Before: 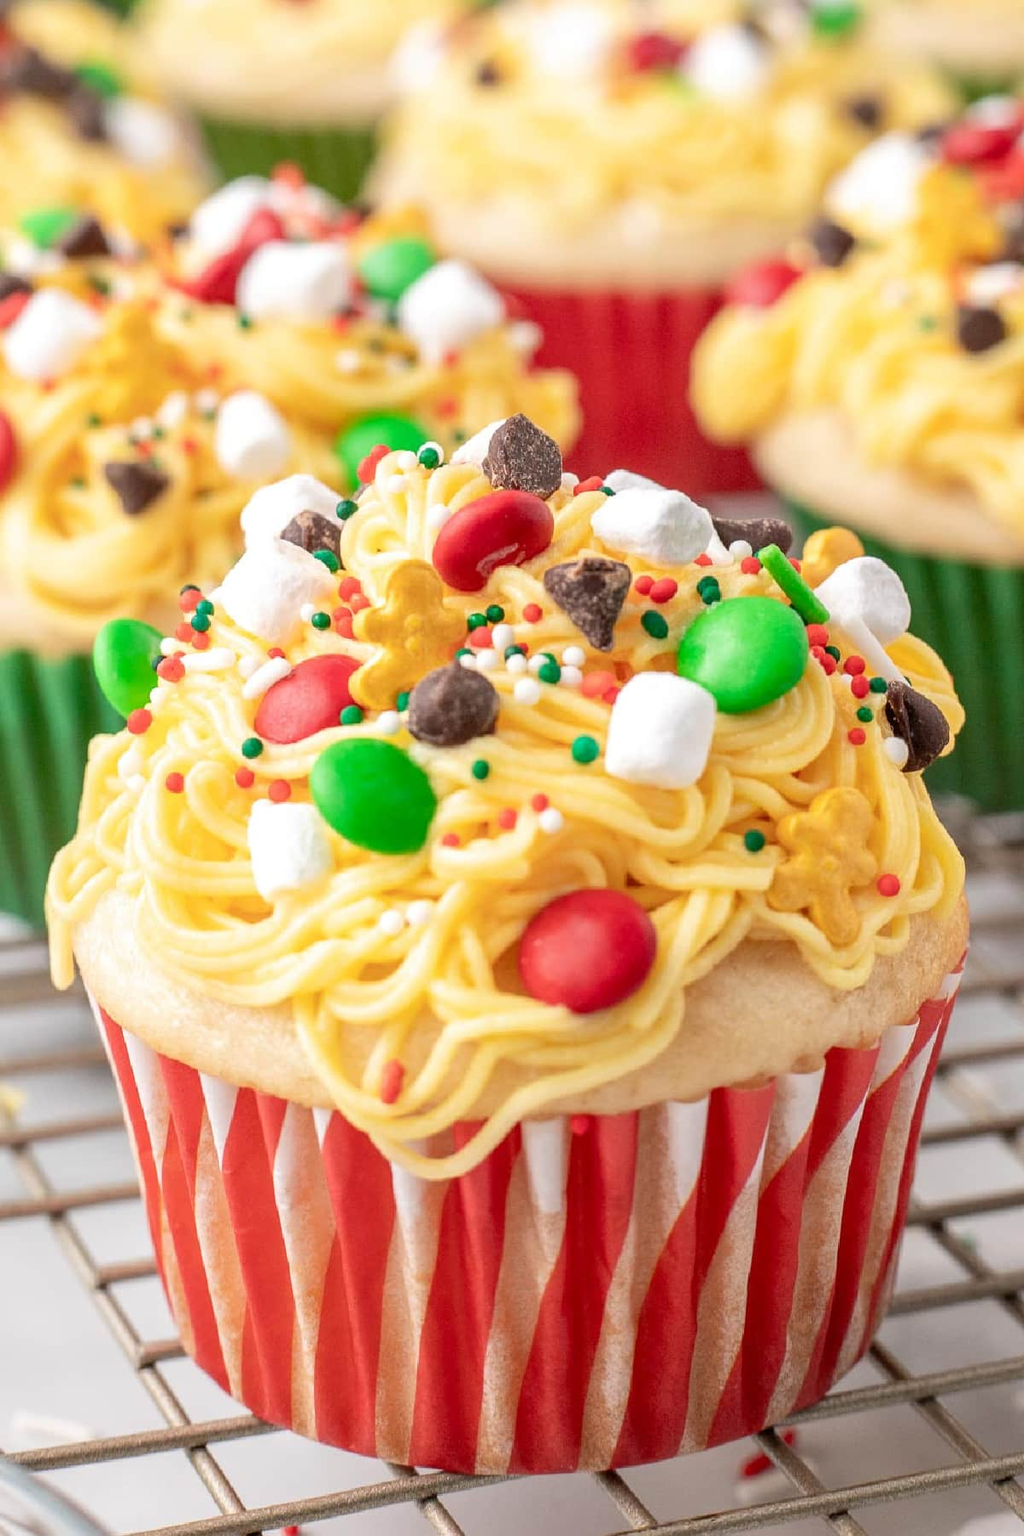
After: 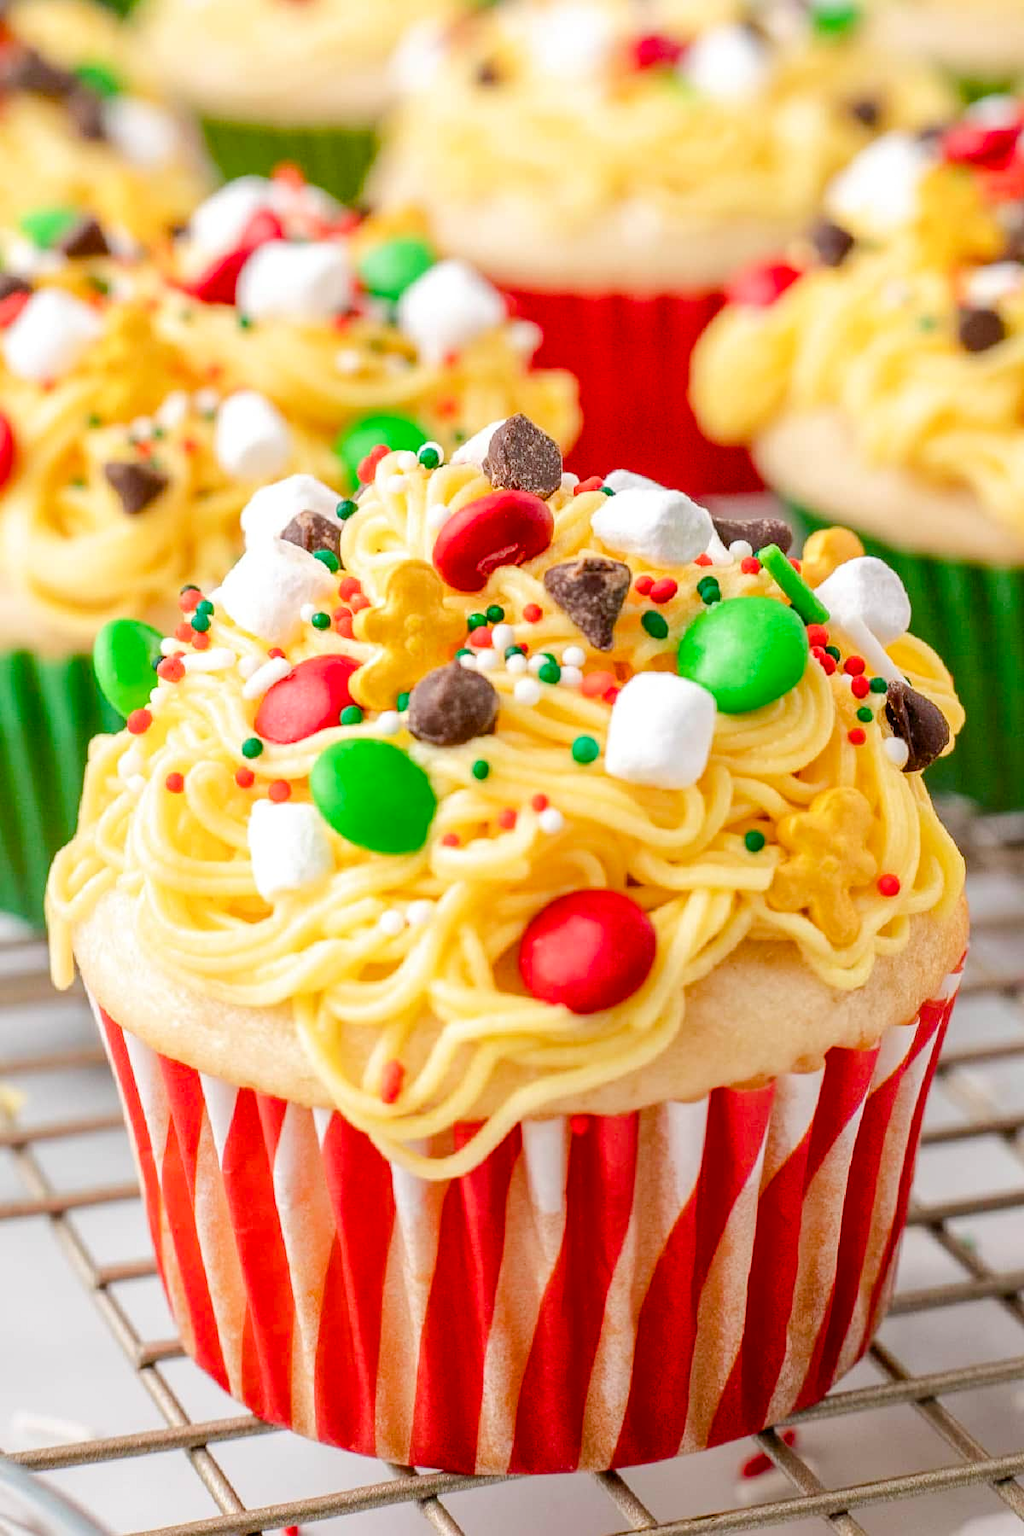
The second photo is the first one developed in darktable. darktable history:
color balance rgb: shadows lift › luminance -20.13%, perceptual saturation grading › global saturation 0.792%, perceptual saturation grading › mid-tones 6.256%, perceptual saturation grading › shadows 72.159%, perceptual brilliance grading › mid-tones 9.954%, perceptual brilliance grading › shadows 14.706%
